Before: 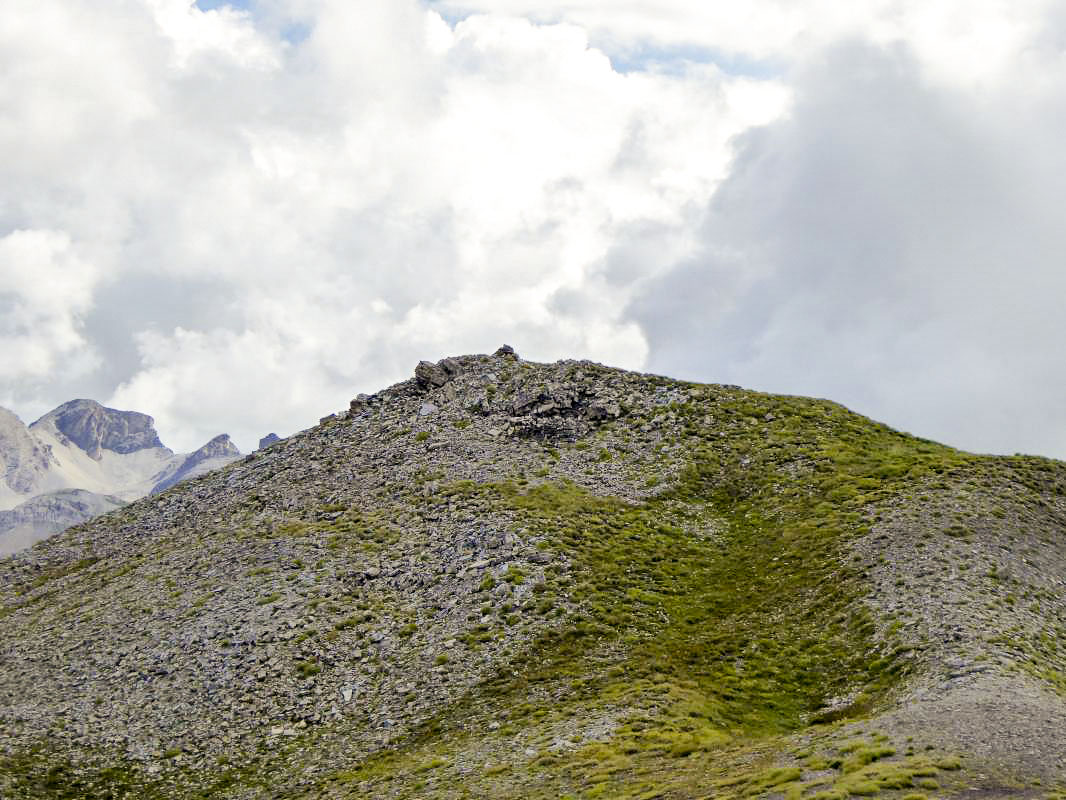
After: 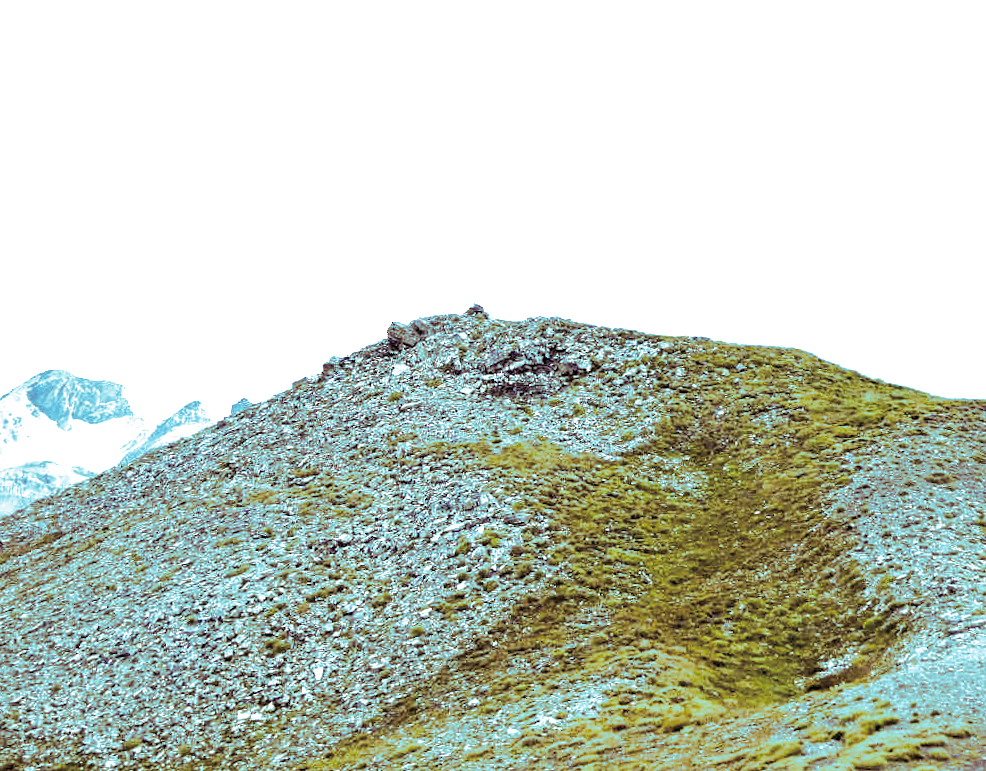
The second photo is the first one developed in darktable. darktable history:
rotate and perspective: rotation -1.68°, lens shift (vertical) -0.146, crop left 0.049, crop right 0.912, crop top 0.032, crop bottom 0.96
exposure: exposure 1.25 EV, compensate exposure bias true, compensate highlight preservation false
split-toning: shadows › hue 327.6°, highlights › hue 198°, highlights › saturation 0.55, balance -21.25, compress 0%
